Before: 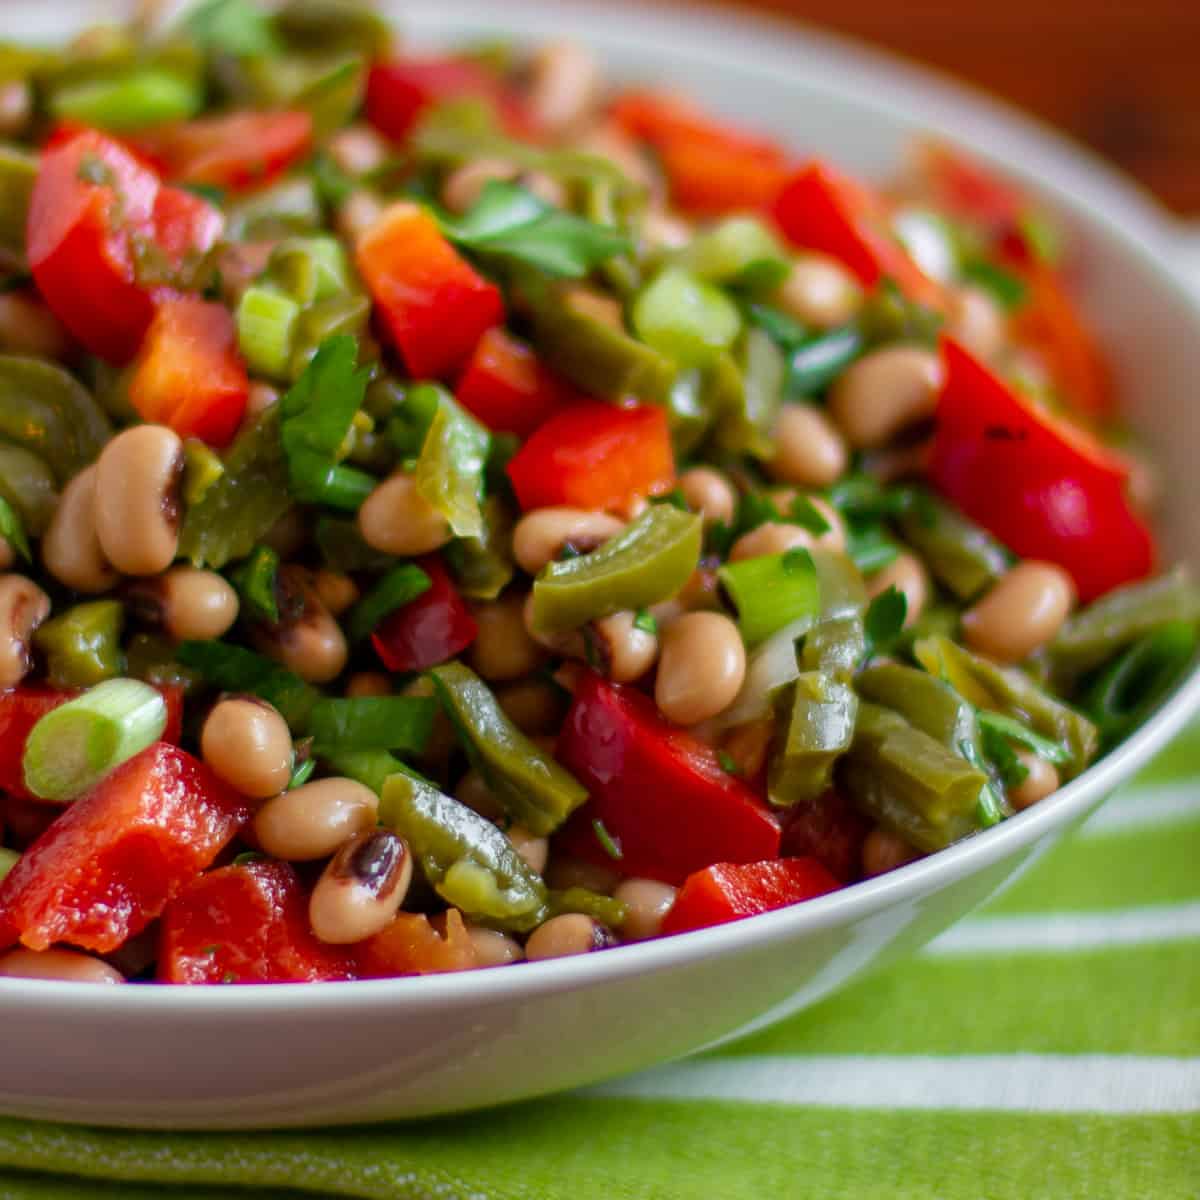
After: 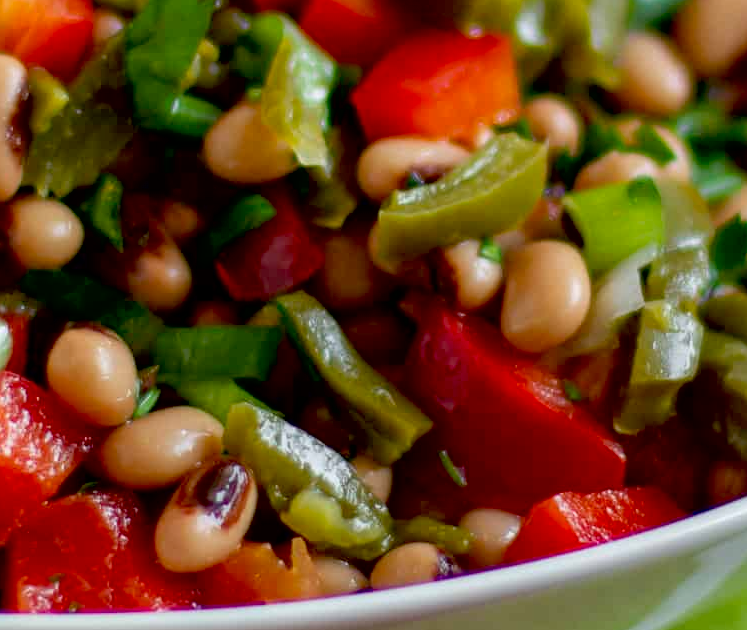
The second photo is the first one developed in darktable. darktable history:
contrast equalizer: octaves 7, y [[0.439, 0.44, 0.442, 0.457, 0.493, 0.498], [0.5 ×6], [0.5 ×6], [0 ×6], [0 ×6]], mix 0.158
crop: left 12.981%, top 30.963%, right 24.687%, bottom 15.834%
contrast brightness saturation: saturation -0.03
tone equalizer: on, module defaults
exposure: black level correction 0.018, exposure -0.008 EV, compensate exposure bias true, compensate highlight preservation false
